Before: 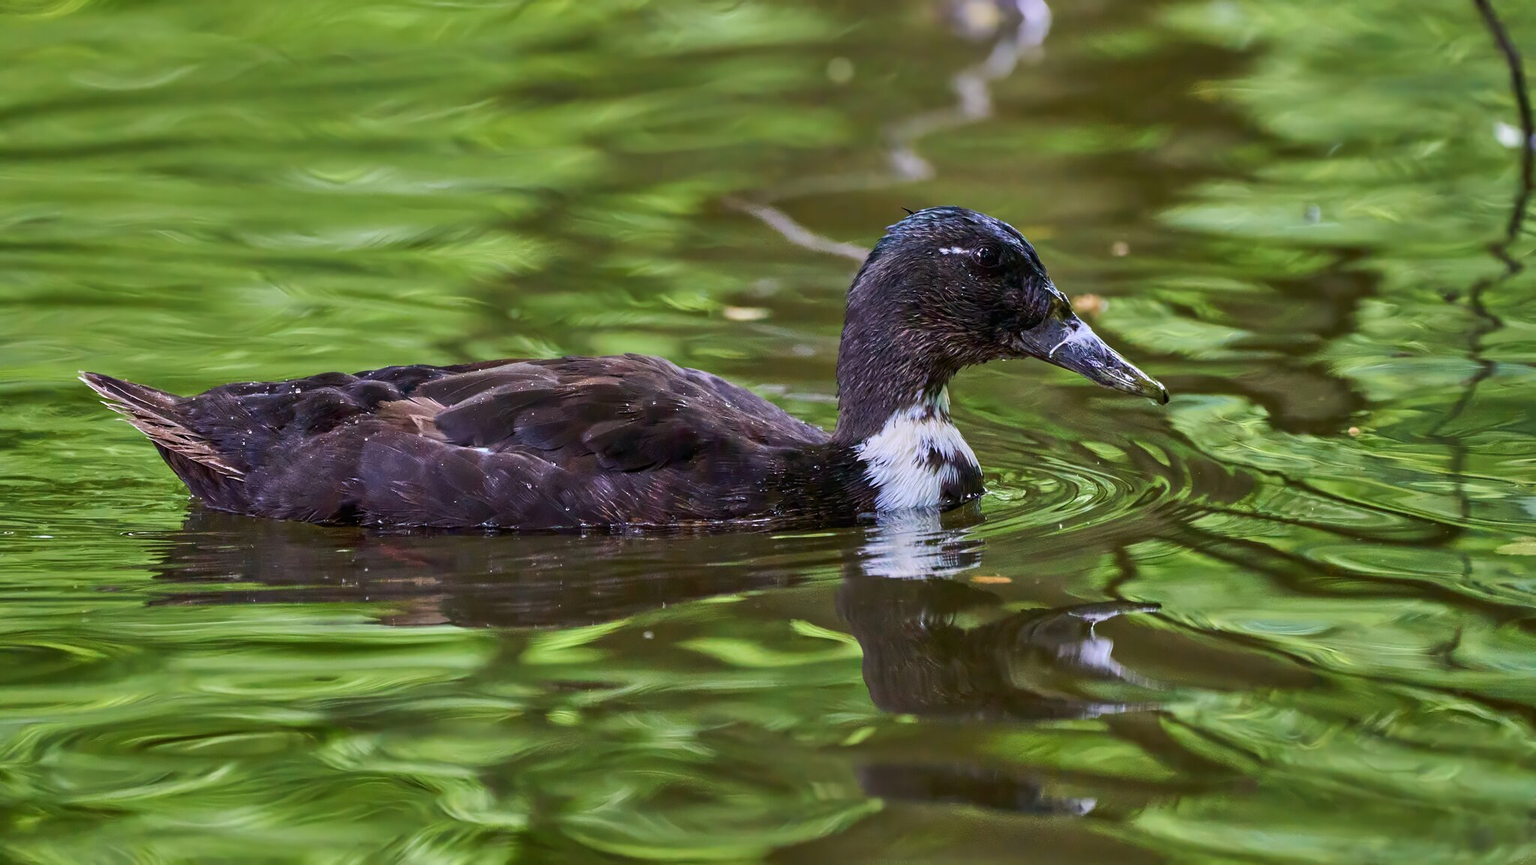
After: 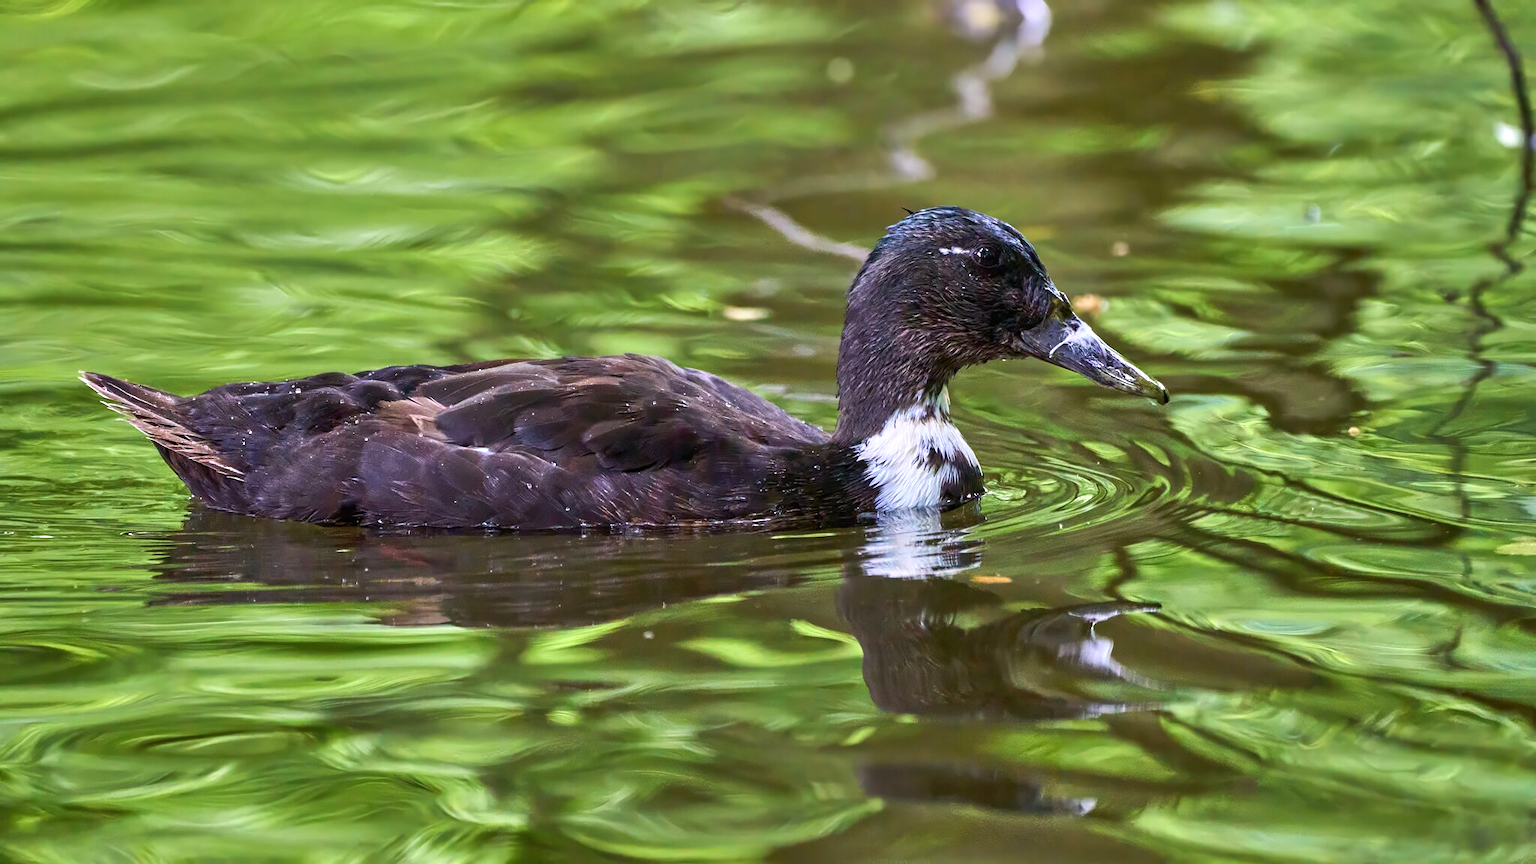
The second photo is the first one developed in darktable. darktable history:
exposure: exposure 0.492 EV, compensate exposure bias true, compensate highlight preservation false
color correction: highlights b* 0.02
